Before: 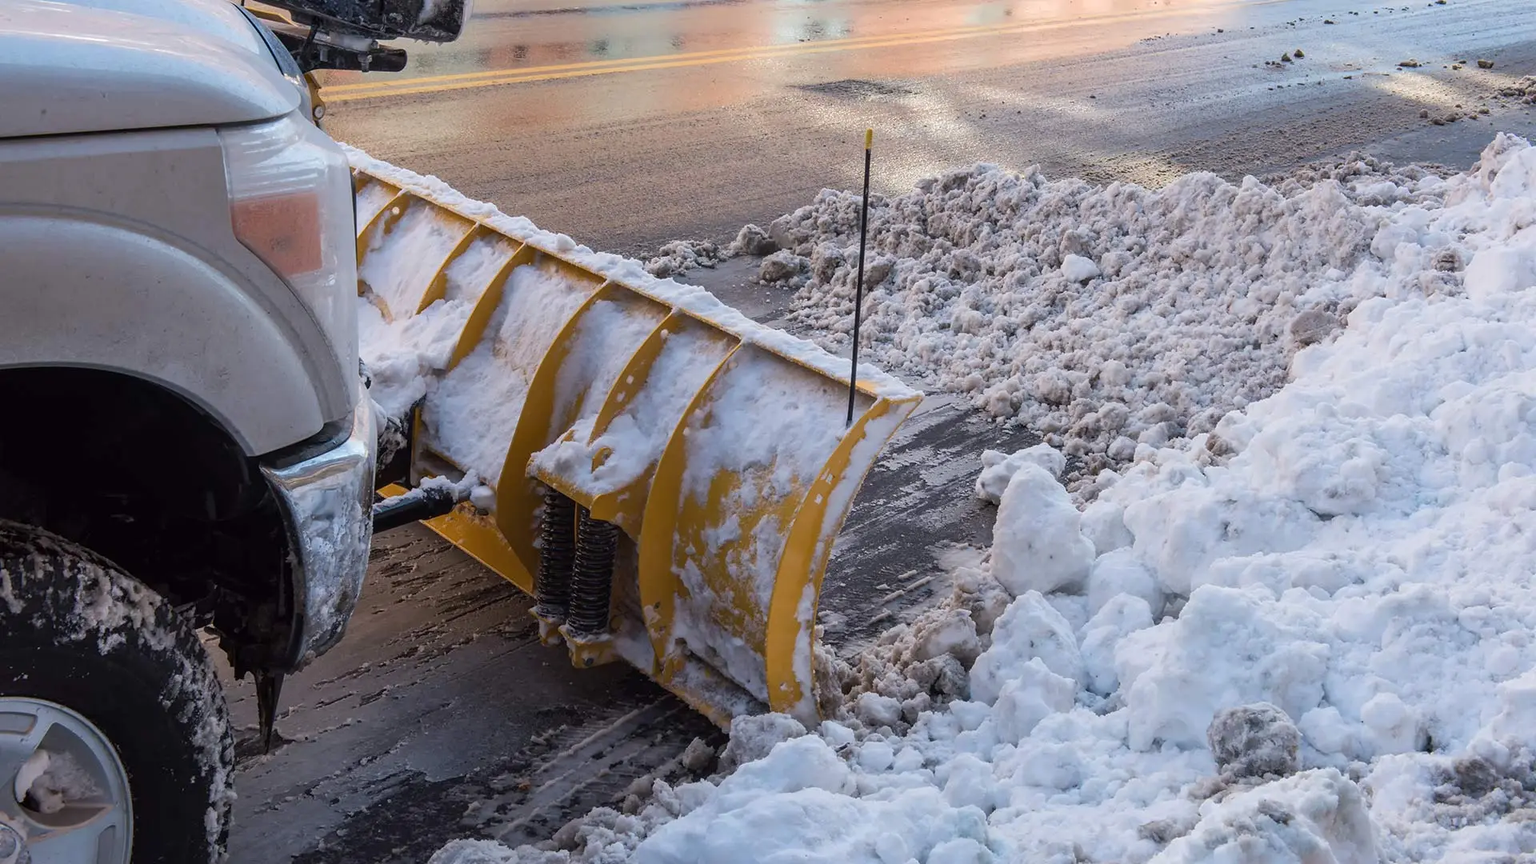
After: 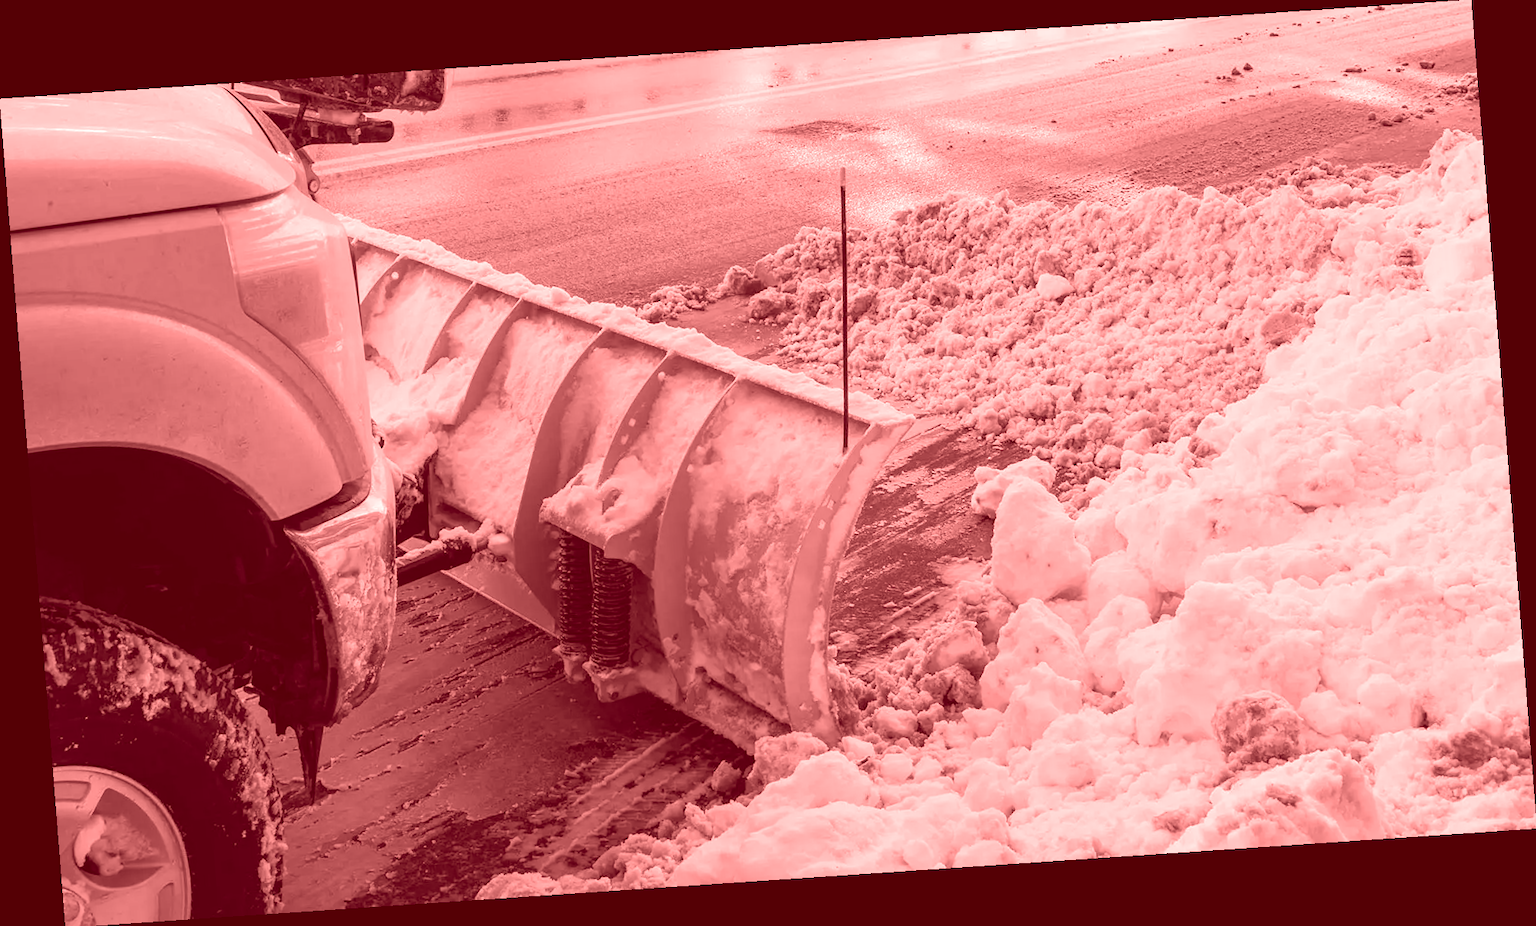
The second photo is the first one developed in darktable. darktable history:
exposure: black level correction 0.001, compensate highlight preservation false
rotate and perspective: rotation -4.2°, shear 0.006, automatic cropping off
colorize: saturation 60%, source mix 100%
